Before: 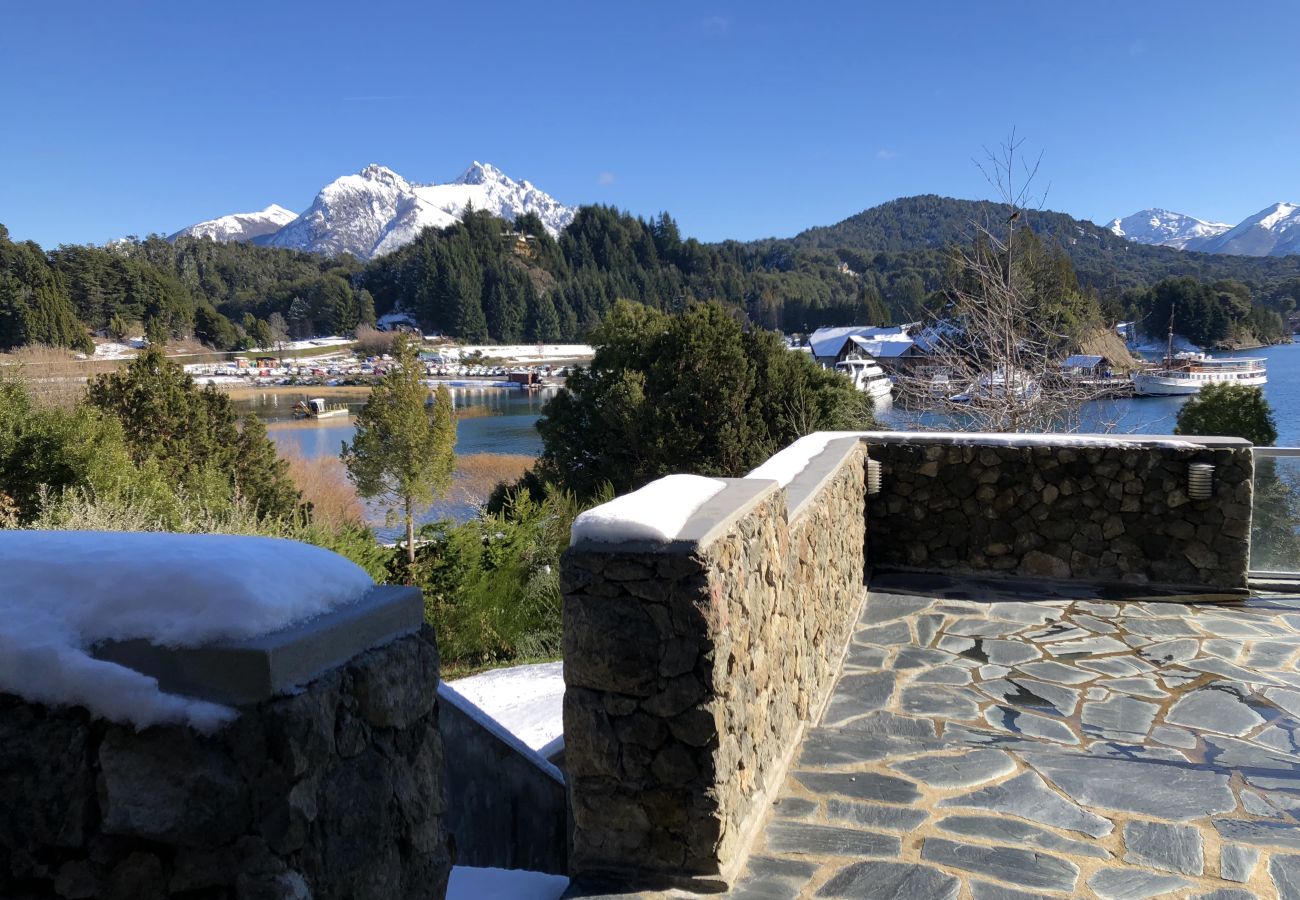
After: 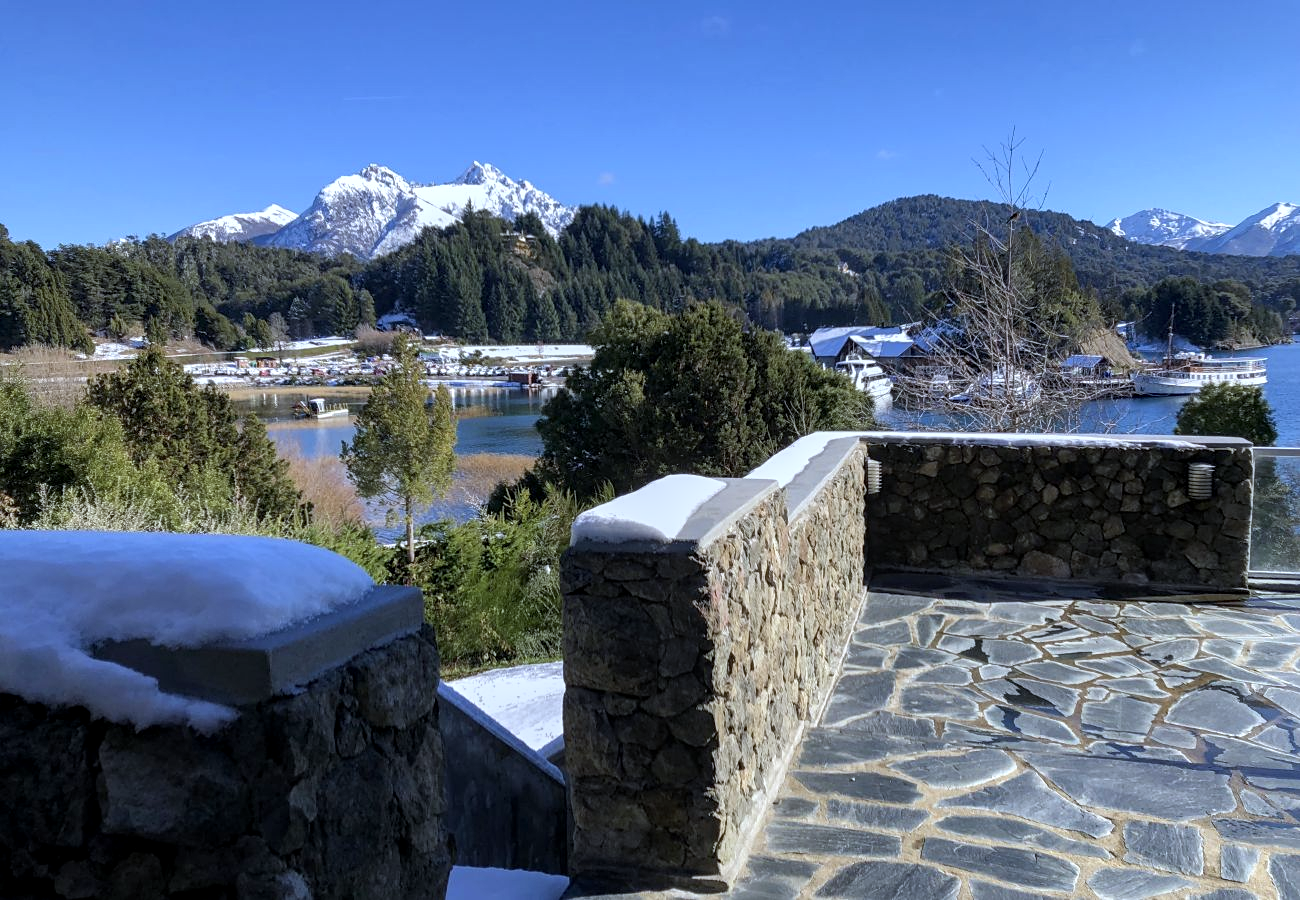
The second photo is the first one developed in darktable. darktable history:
color zones: curves: ch1 [(0, 0.469) (0.01, 0.469) (0.12, 0.446) (0.248, 0.469) (0.5, 0.5) (0.748, 0.5) (0.99, 0.469) (1, 0.469)]
sharpen: amount 0.2
white balance: red 0.931, blue 1.11
local contrast: on, module defaults
